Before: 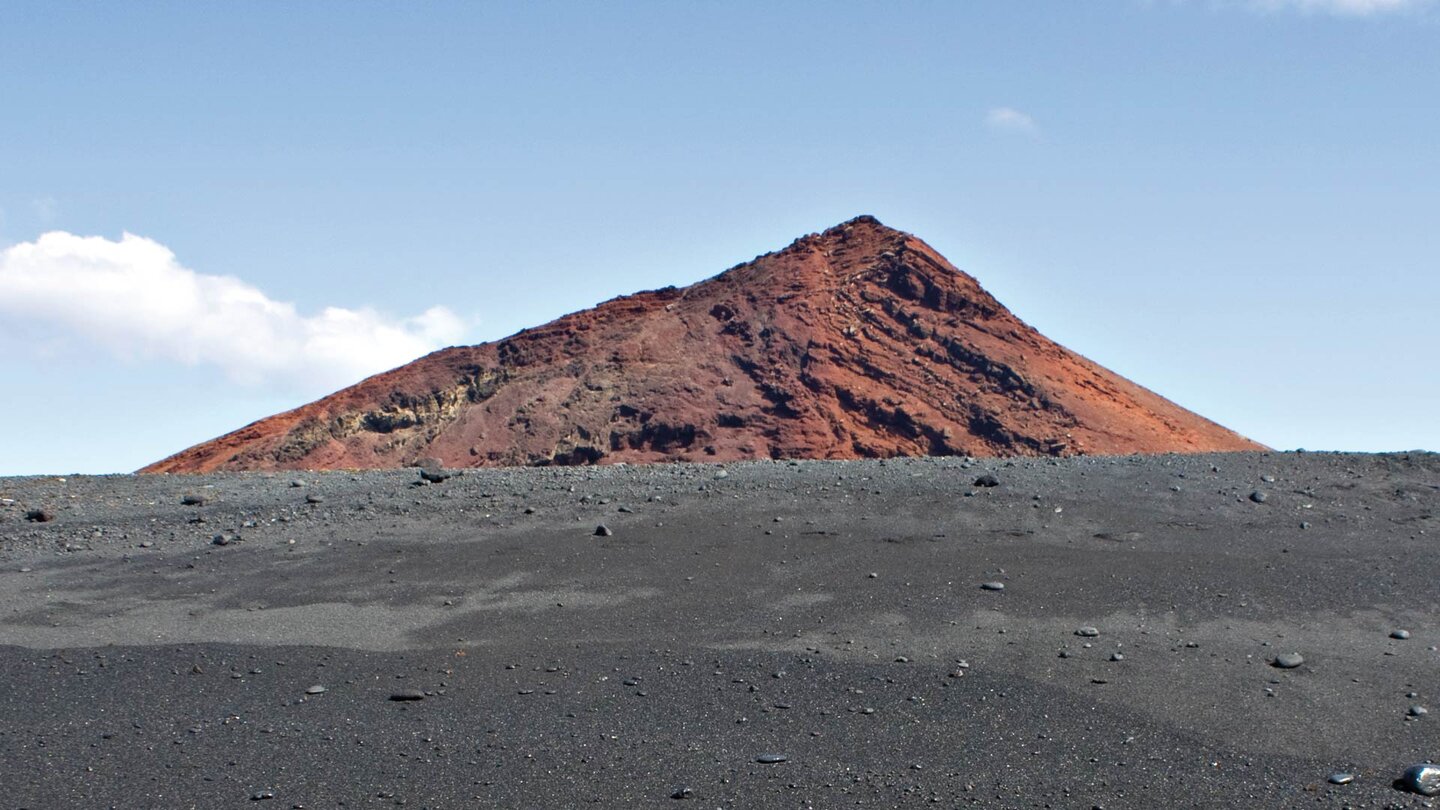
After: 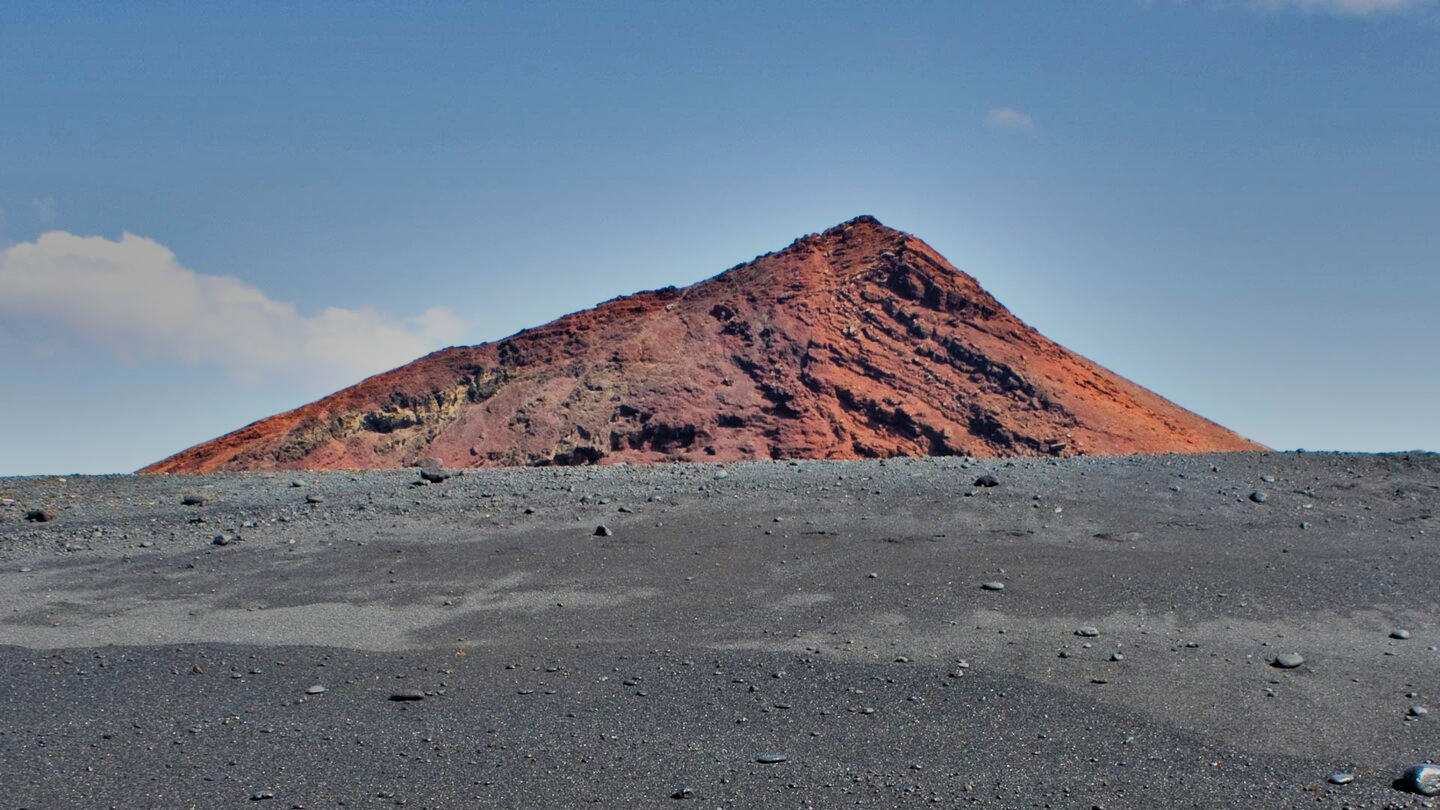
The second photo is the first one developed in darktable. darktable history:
shadows and highlights: shadows 82.24, white point adjustment -9.07, highlights -61.42, soften with gaussian
tone curve: curves: ch0 [(0, 0) (0.048, 0.024) (0.099, 0.082) (0.227, 0.255) (0.407, 0.482) (0.543, 0.634) (0.719, 0.77) (0.837, 0.843) (1, 0.906)]; ch1 [(0, 0) (0.3, 0.268) (0.404, 0.374) (0.475, 0.463) (0.501, 0.499) (0.514, 0.502) (0.551, 0.541) (0.643, 0.648) (0.682, 0.674) (0.802, 0.812) (1, 1)]; ch2 [(0, 0) (0.259, 0.207) (0.323, 0.311) (0.364, 0.368) (0.442, 0.461) (0.498, 0.498) (0.531, 0.528) (0.581, 0.602) (0.629, 0.659) (0.768, 0.728) (1, 1)], color space Lab, linked channels, preserve colors none
